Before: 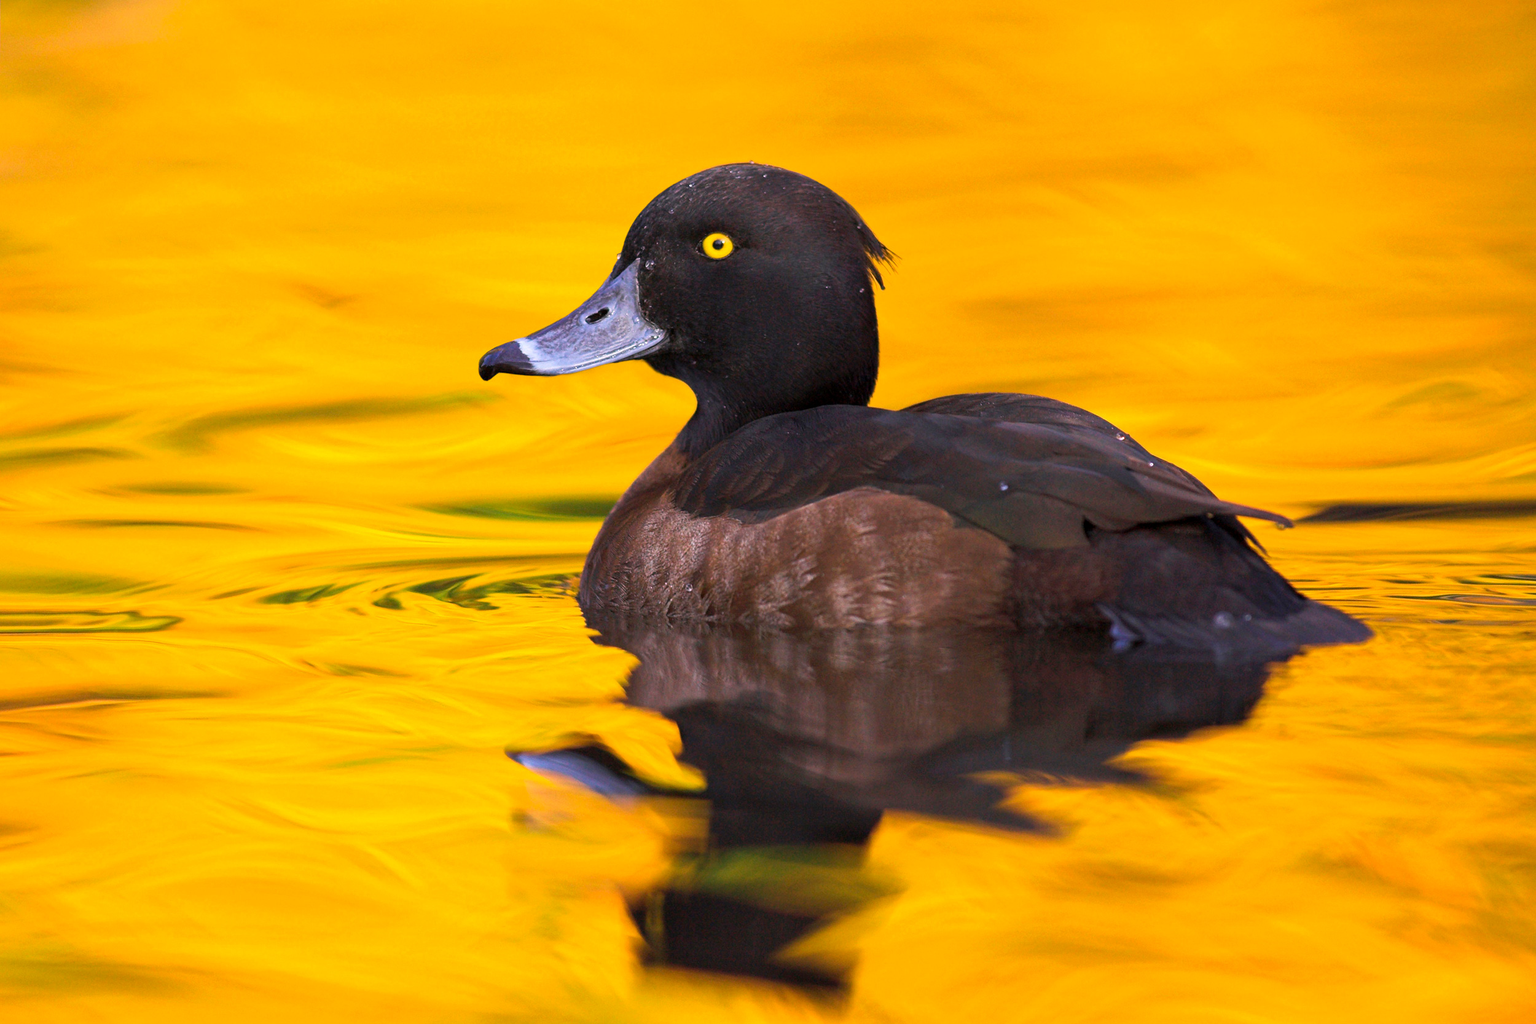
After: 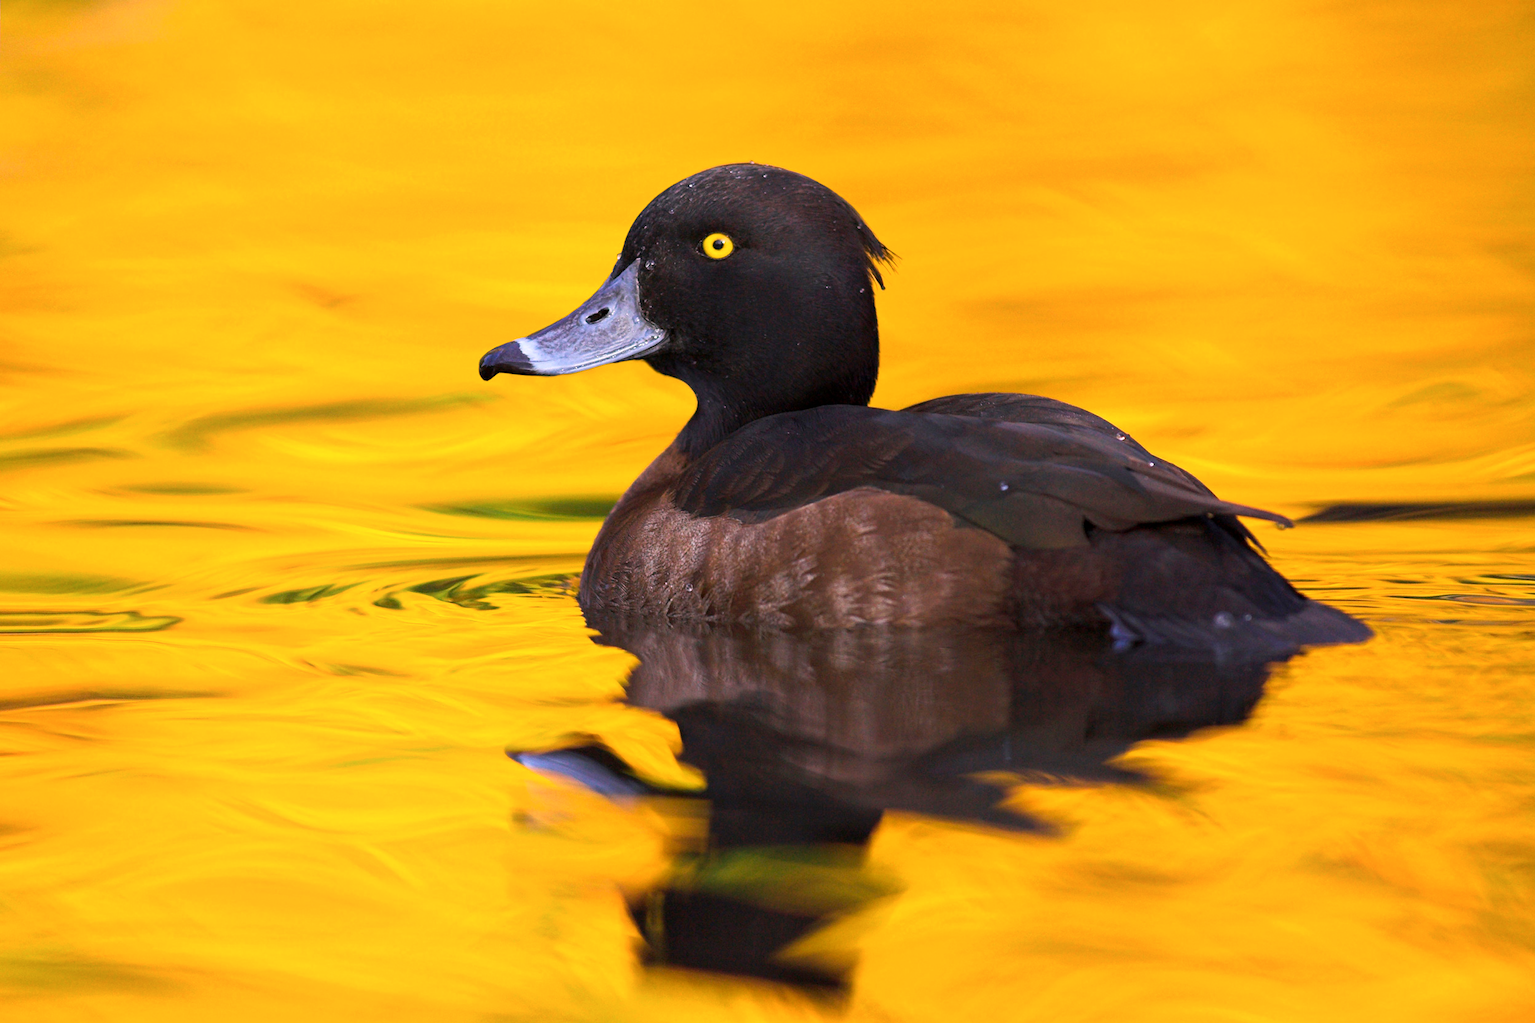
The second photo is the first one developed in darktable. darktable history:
tone equalizer: on, module defaults
shadows and highlights: shadows -30, highlights 30
